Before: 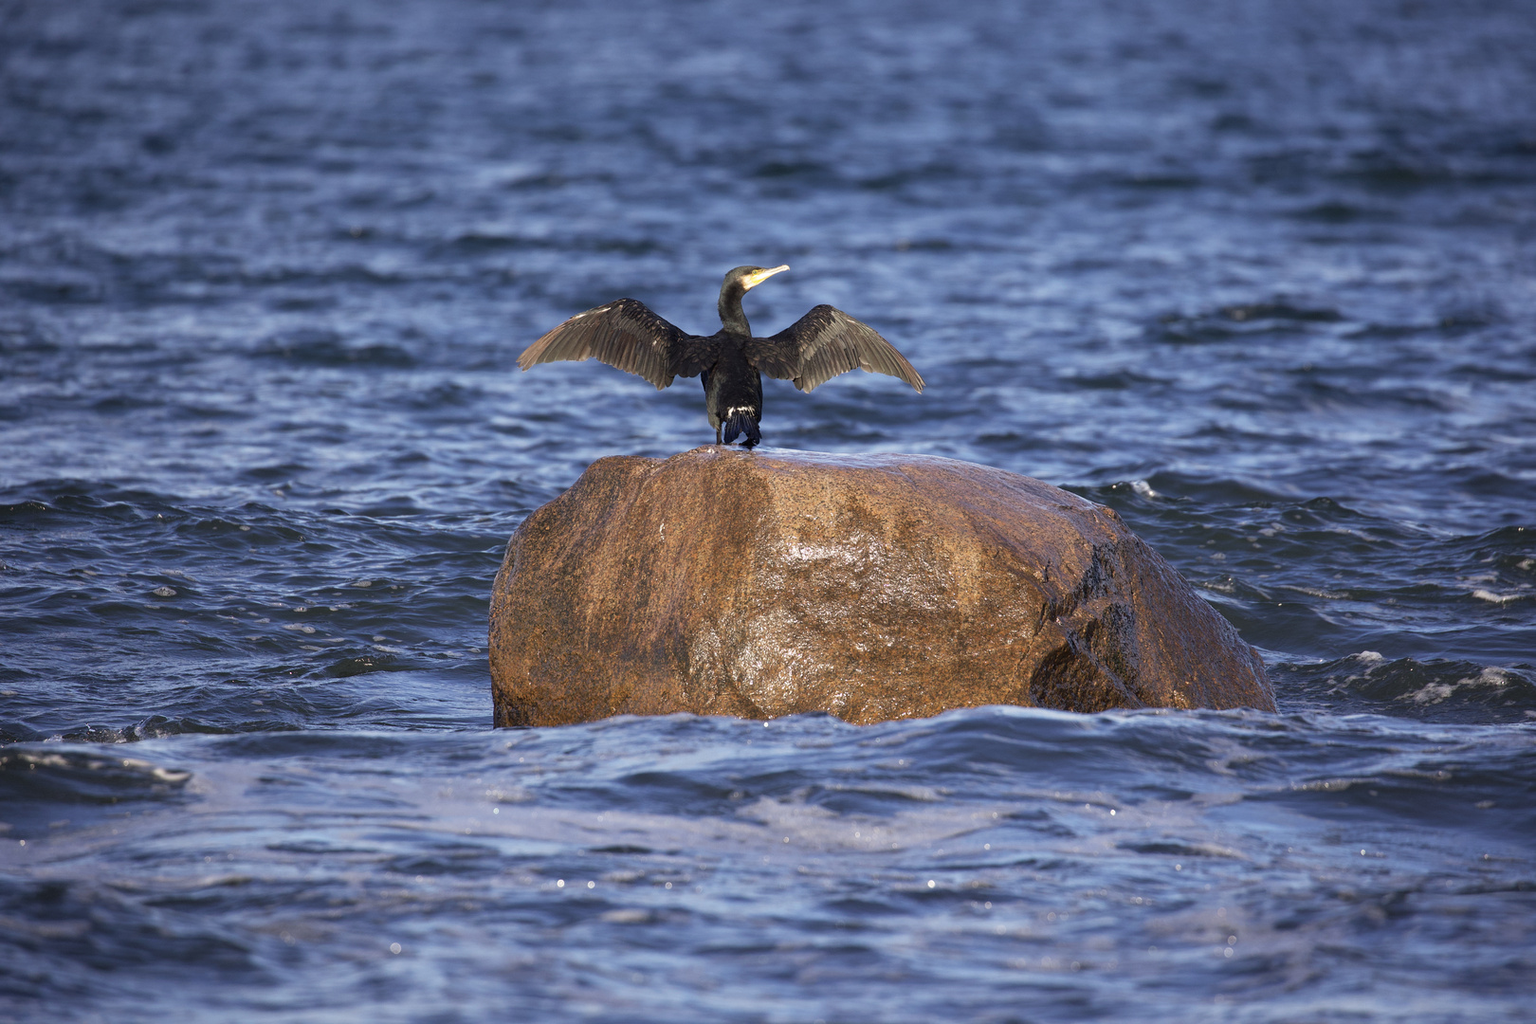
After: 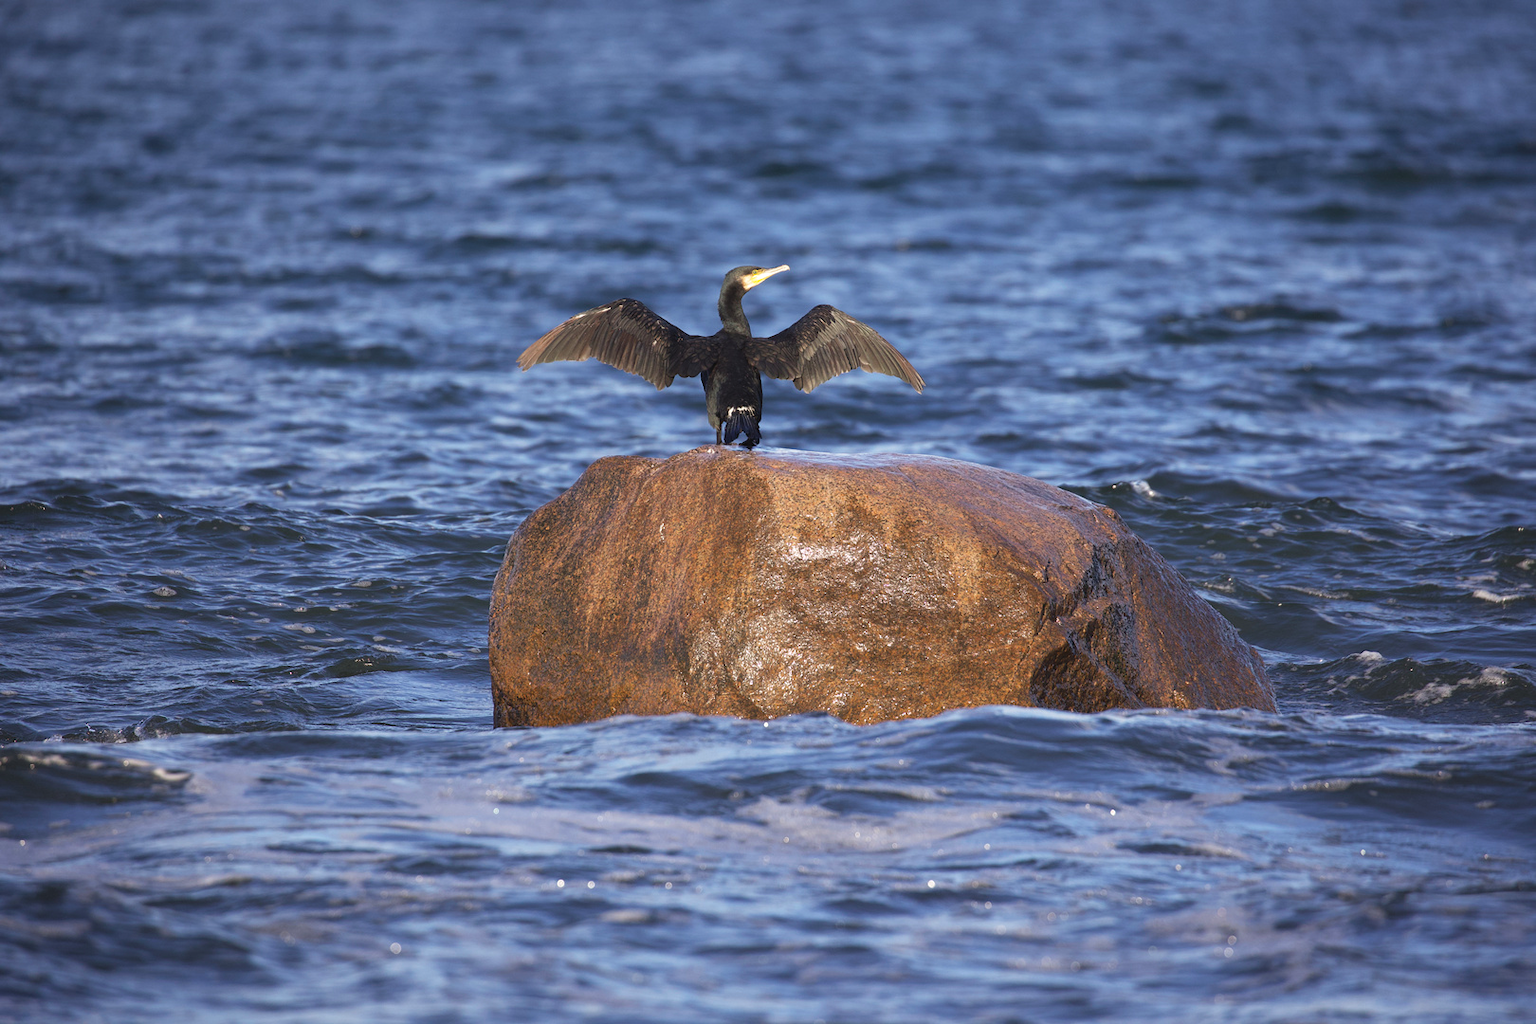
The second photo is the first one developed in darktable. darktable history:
exposure: black level correction -0.004, exposure 0.058 EV, compensate highlight preservation false
